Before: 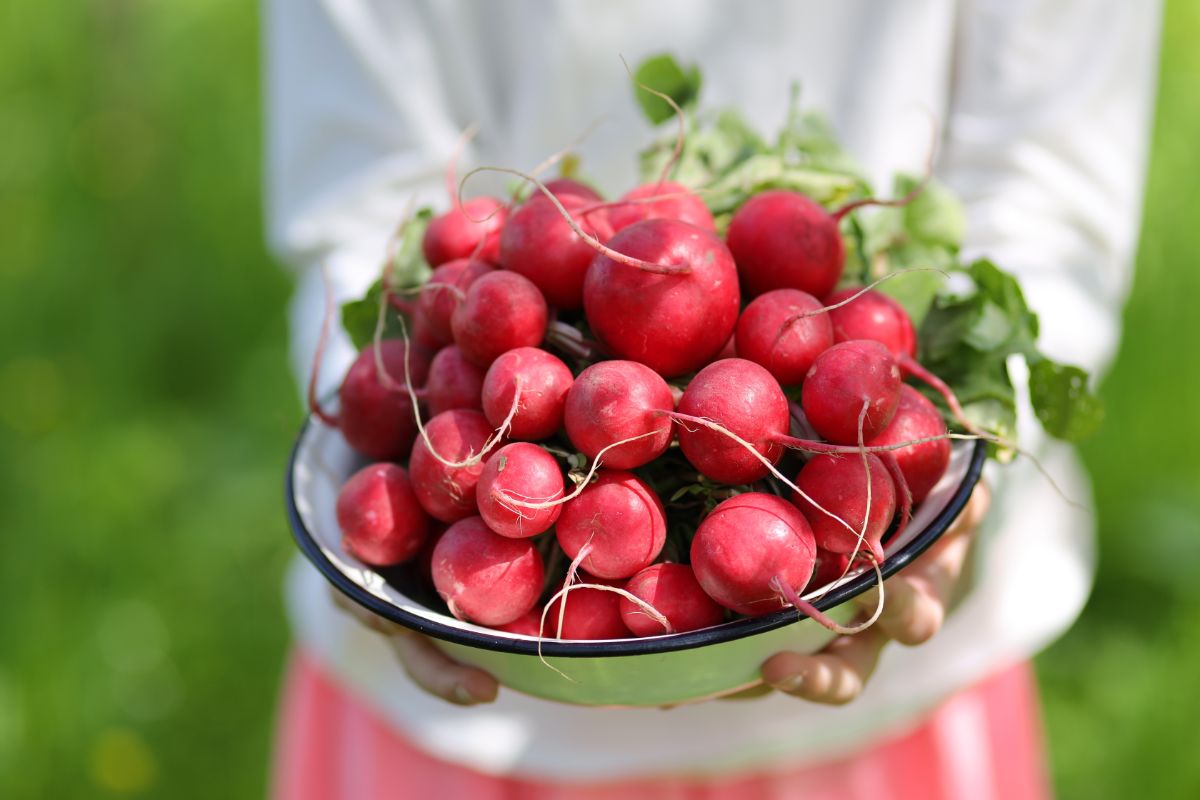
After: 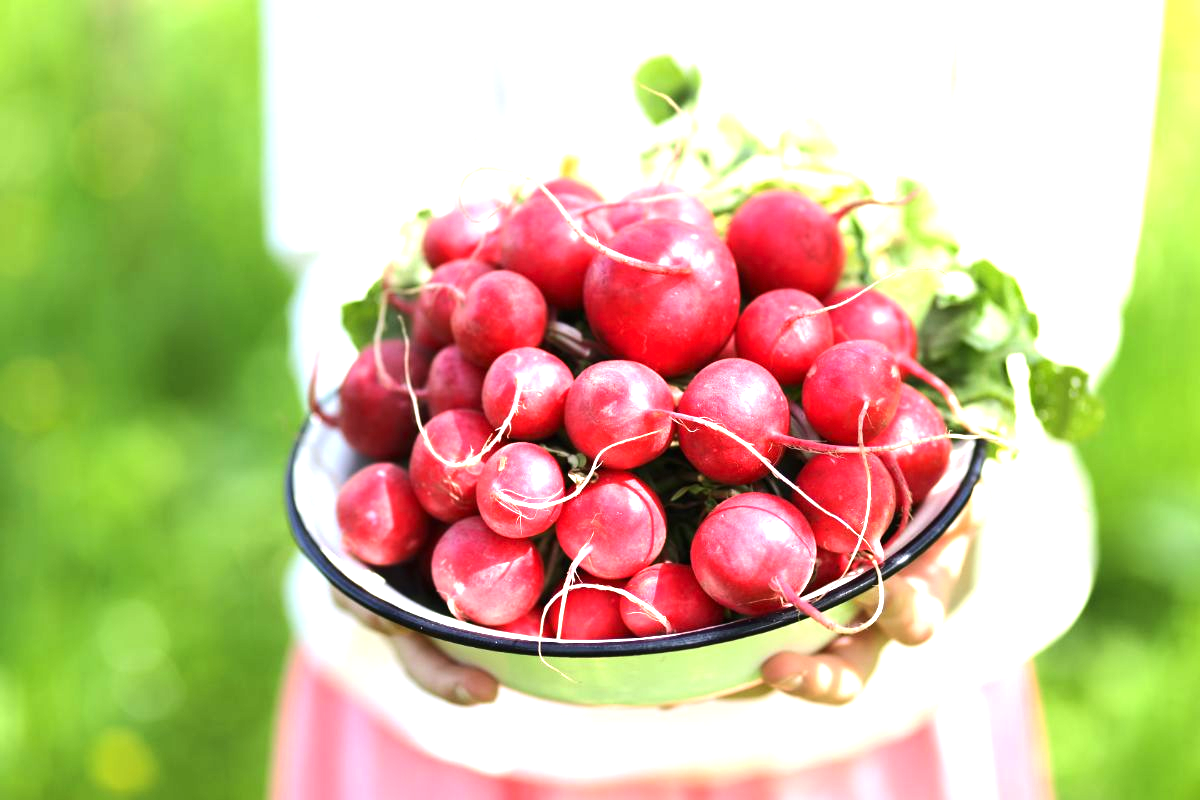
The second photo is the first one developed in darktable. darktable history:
exposure: black level correction 0, exposure 1.2 EV, compensate highlight preservation false
tone equalizer: -8 EV -0.432 EV, -7 EV -0.427 EV, -6 EV -0.364 EV, -5 EV -0.182 EV, -3 EV 0.226 EV, -2 EV 0.314 EV, -1 EV 0.396 EV, +0 EV 0.435 EV, edges refinement/feathering 500, mask exposure compensation -1.57 EV, preserve details no
contrast brightness saturation: contrast 0.048
